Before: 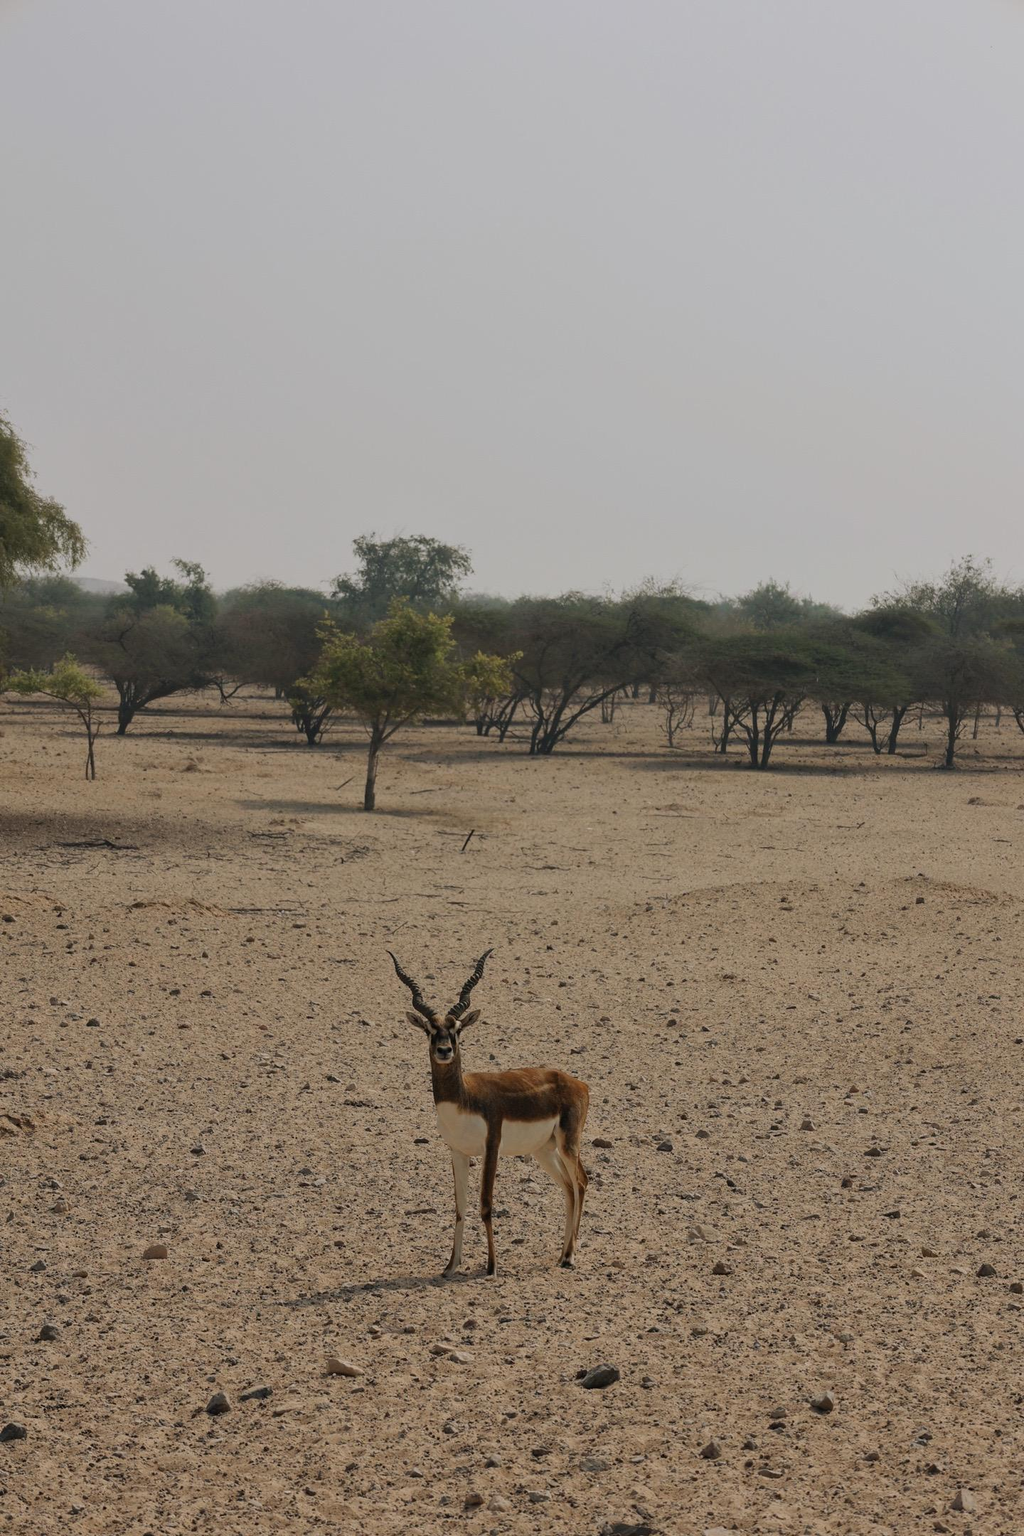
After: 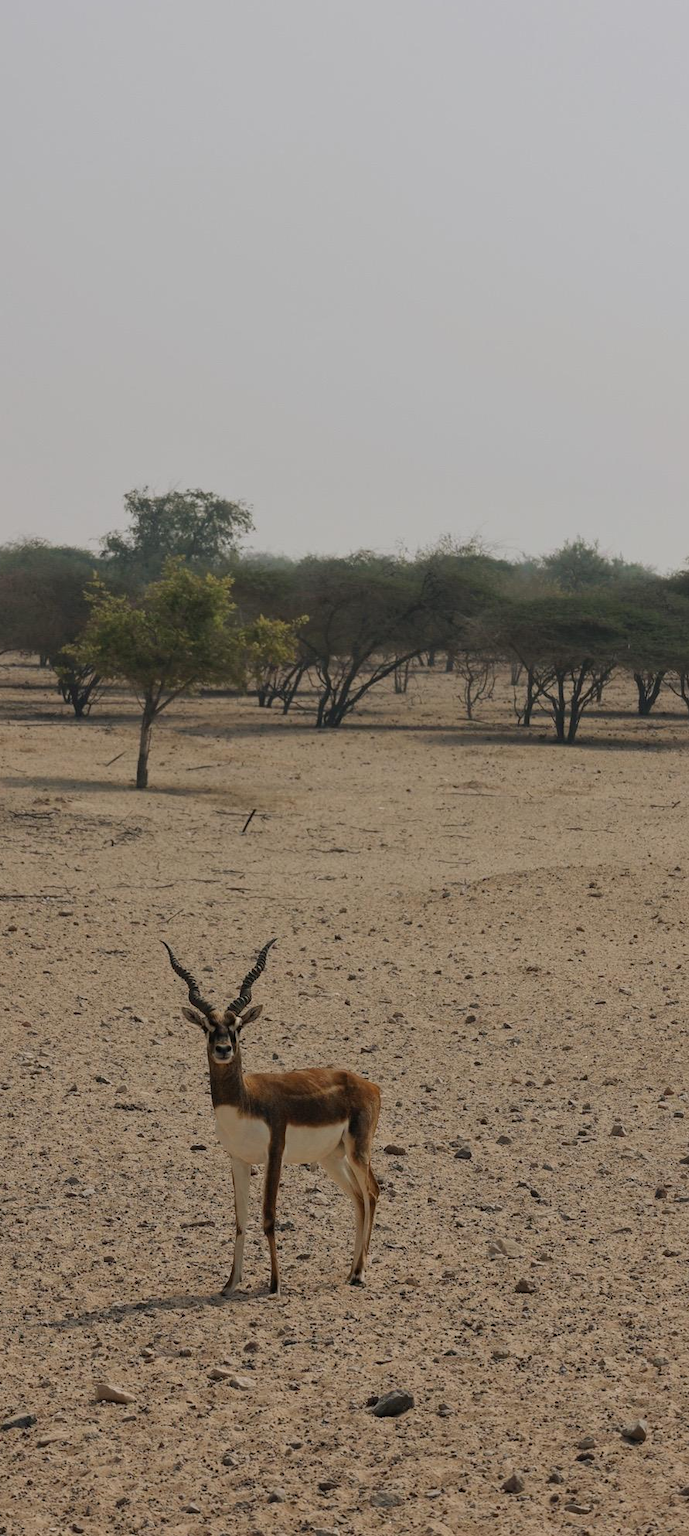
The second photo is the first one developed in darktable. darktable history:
crop and rotate: left 23.375%, top 5.634%, right 14.631%, bottom 2.365%
